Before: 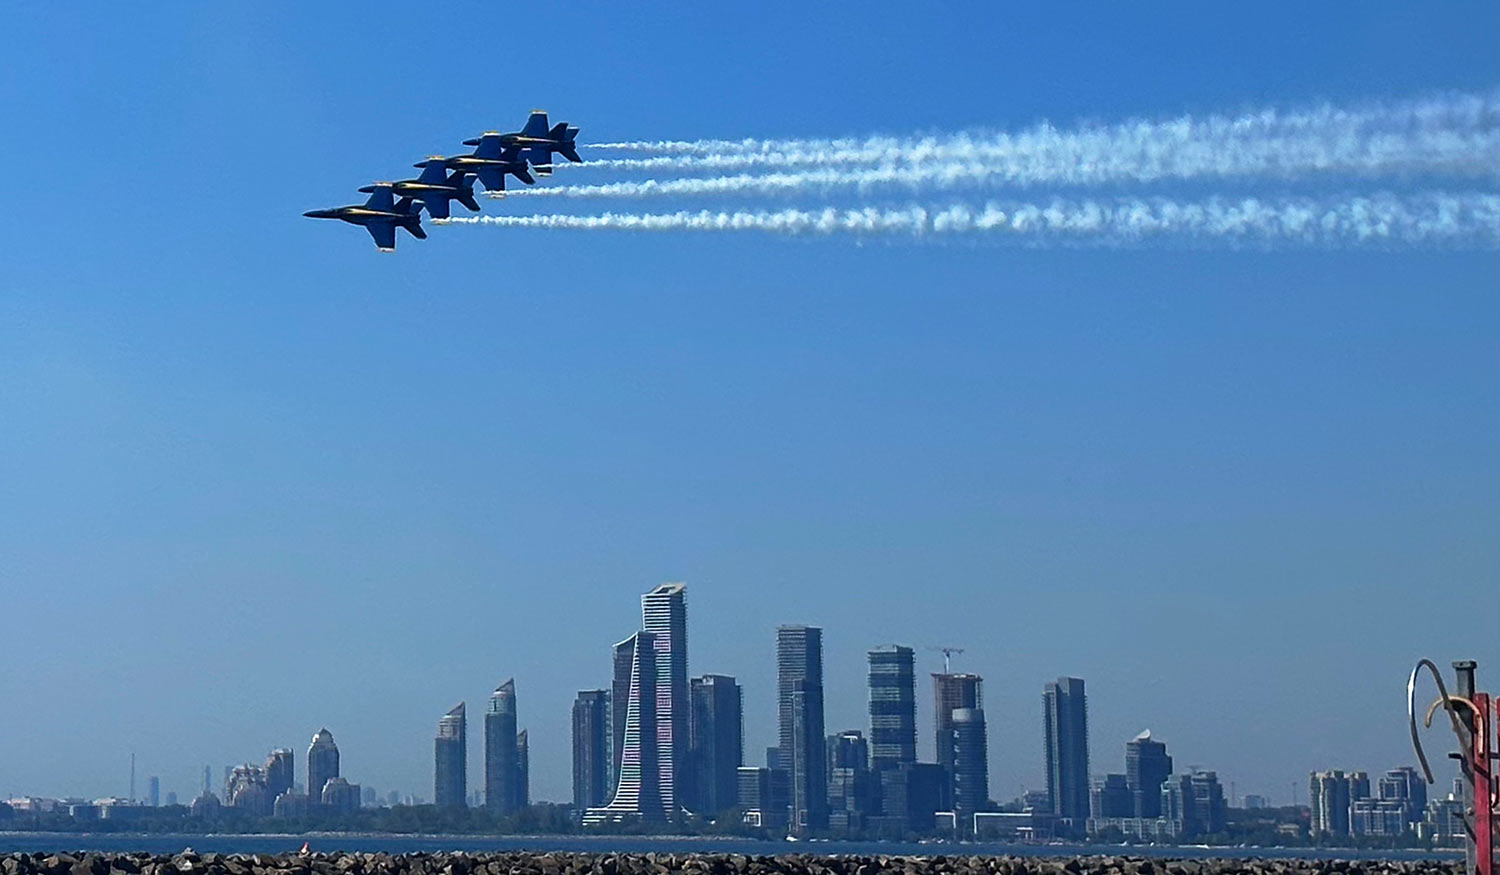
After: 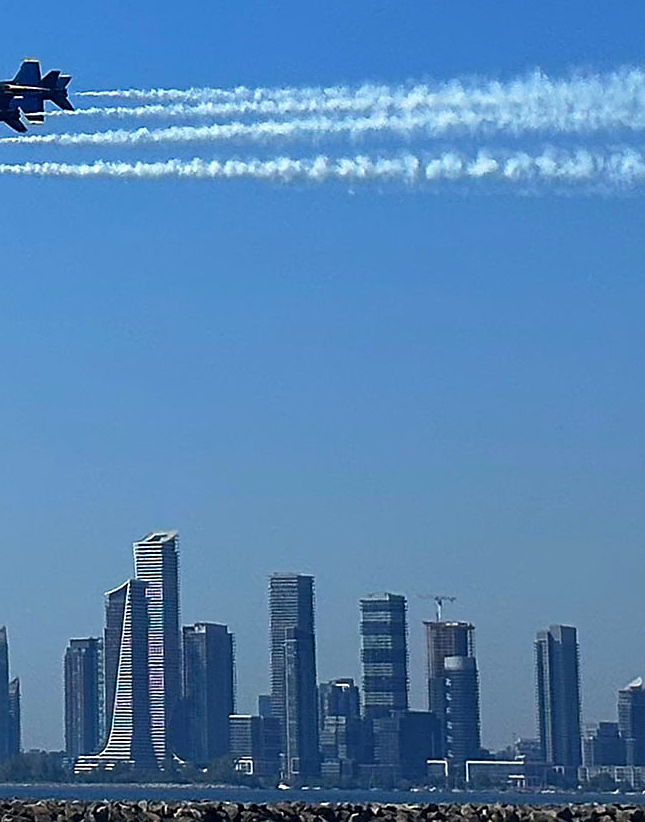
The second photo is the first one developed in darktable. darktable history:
crop: left 33.882%, top 6.049%, right 23.069%
sharpen: on, module defaults
